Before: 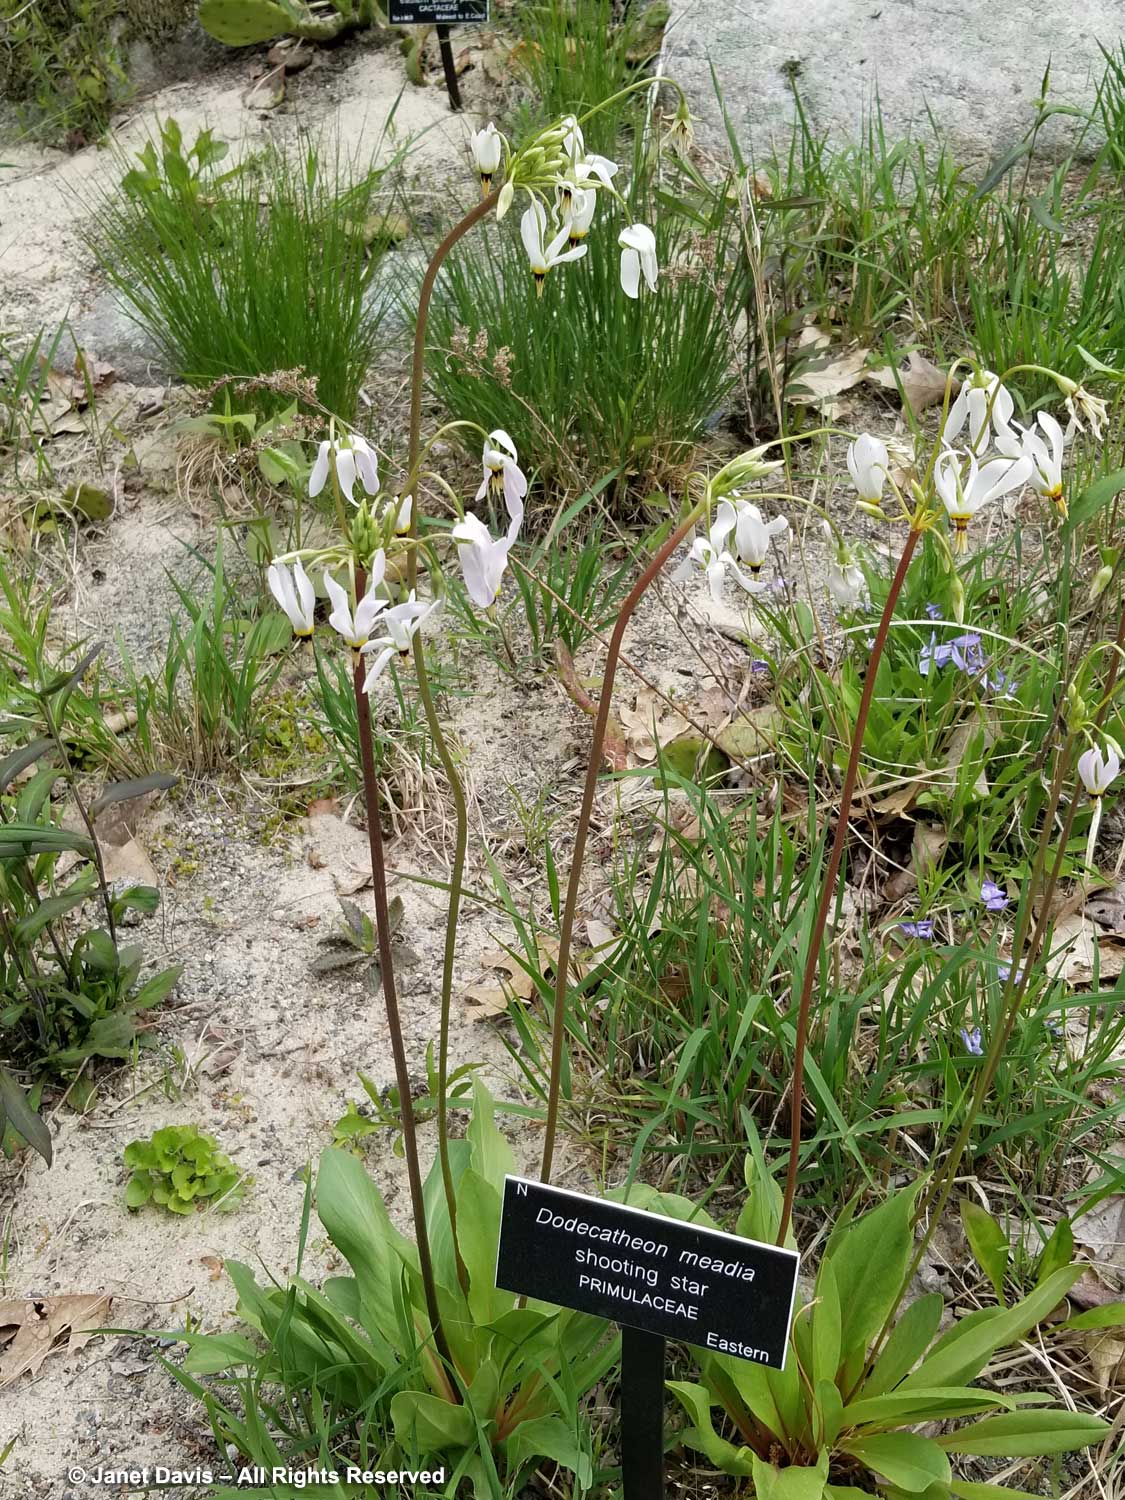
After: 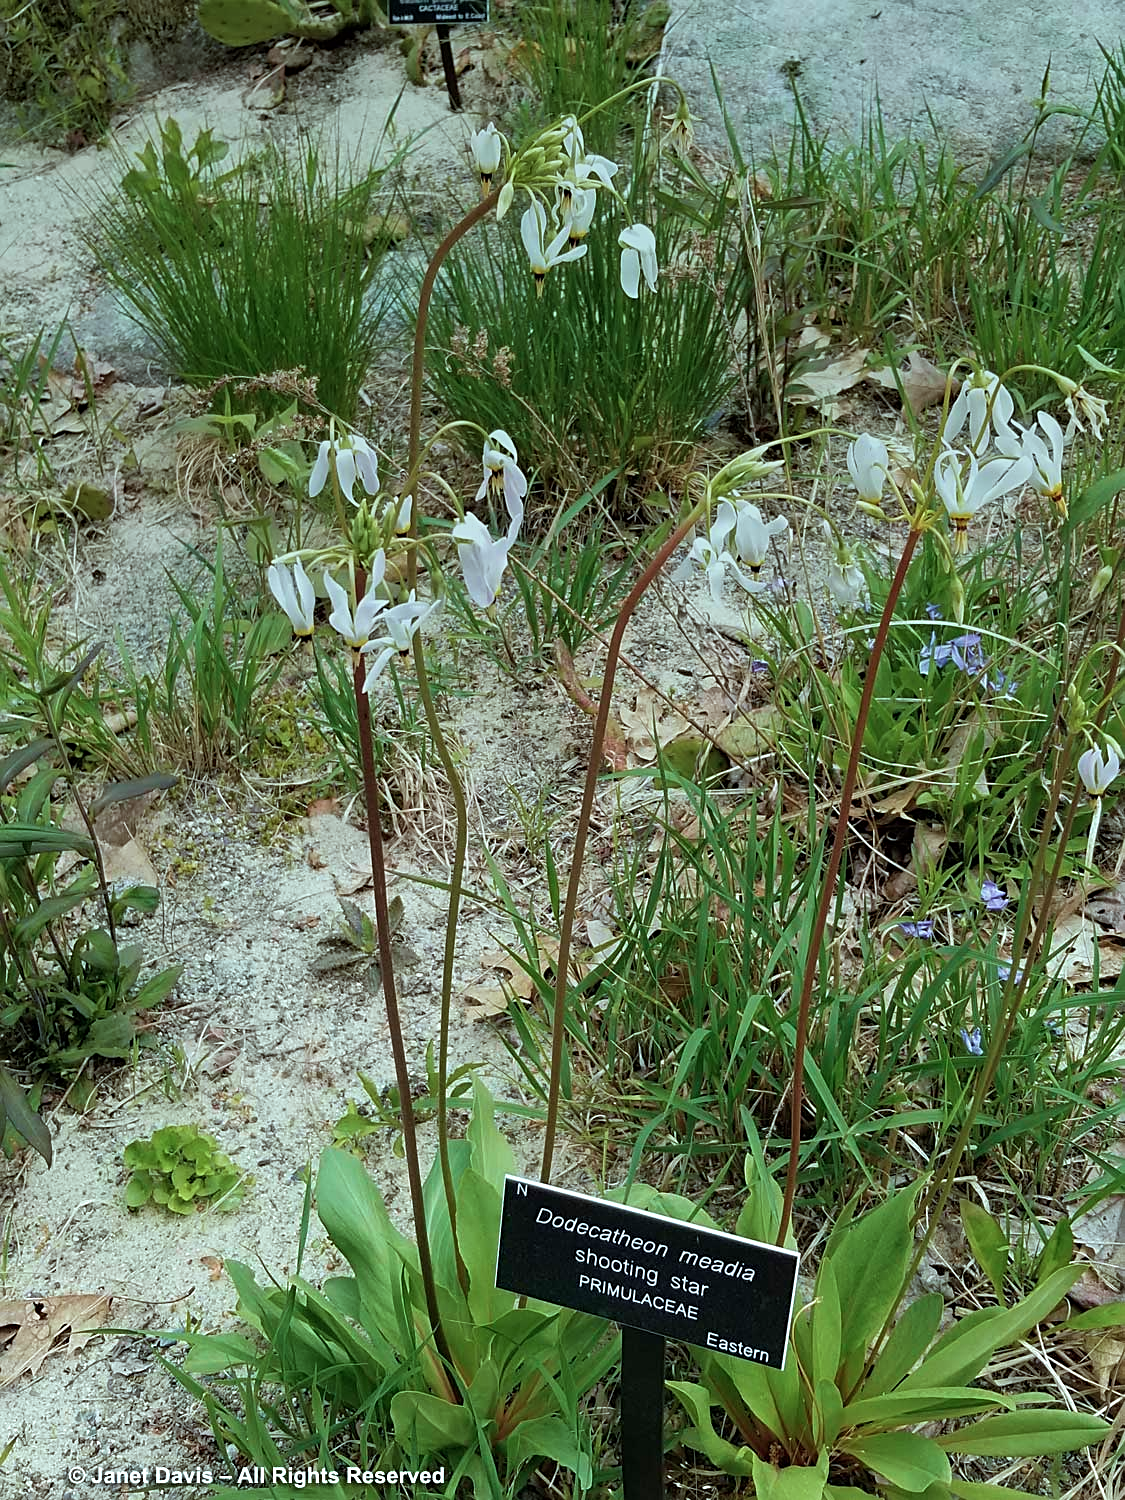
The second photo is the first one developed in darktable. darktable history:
white balance: red 1.045, blue 0.932
sharpen: on, module defaults
graduated density: rotation -0.352°, offset 57.64
tone equalizer: on, module defaults
velvia: on, module defaults
color correction: highlights a* -11.71, highlights b* -15.58
